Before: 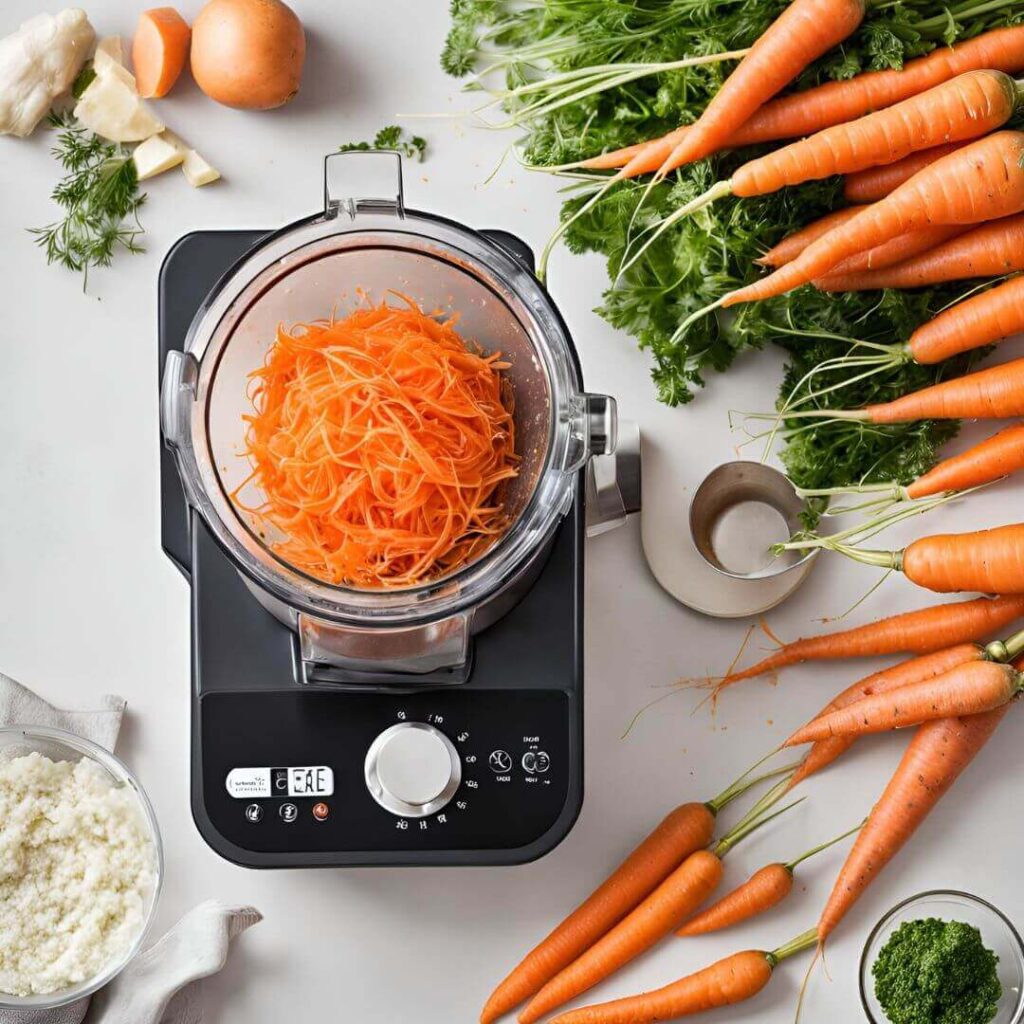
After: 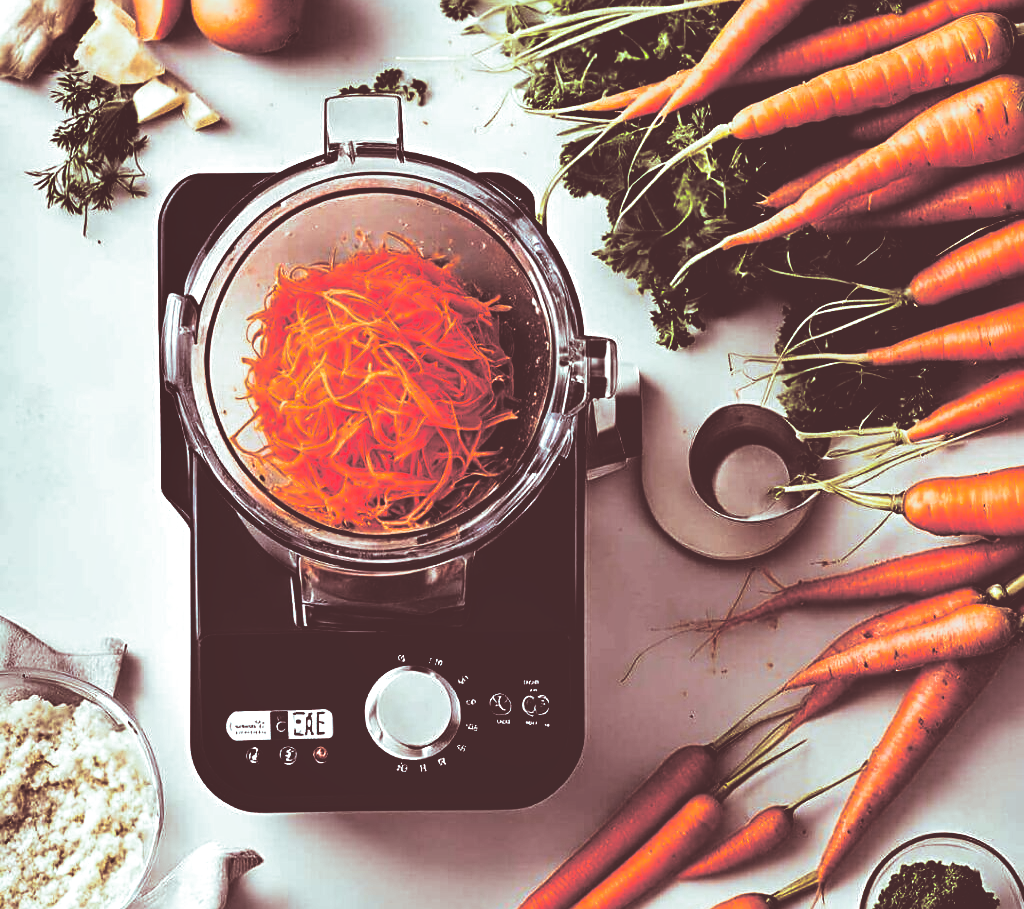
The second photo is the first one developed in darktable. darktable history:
crop and rotate: top 5.609%, bottom 5.609%
white balance: emerald 1
shadows and highlights: shadows 32, highlights -32, soften with gaussian
sharpen: on, module defaults
split-toning: shadows › saturation 0.3, highlights › hue 180°, highlights › saturation 0.3, compress 0%
base curve: curves: ch0 [(0, 0.036) (0.083, 0.04) (0.804, 1)], preserve colors none
